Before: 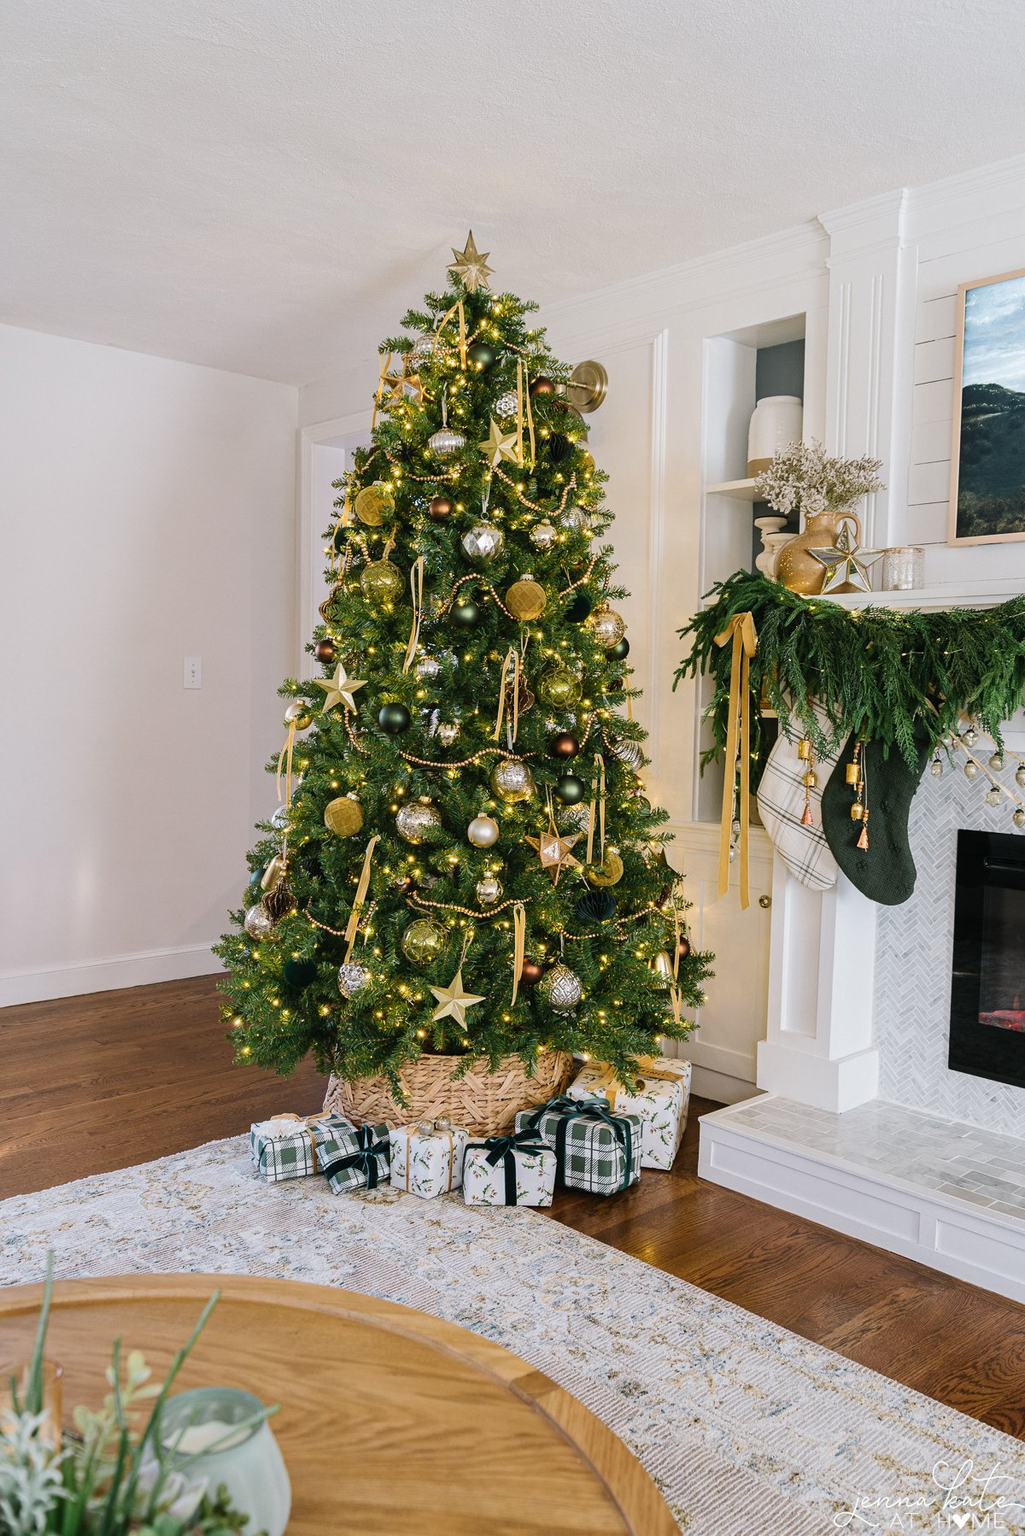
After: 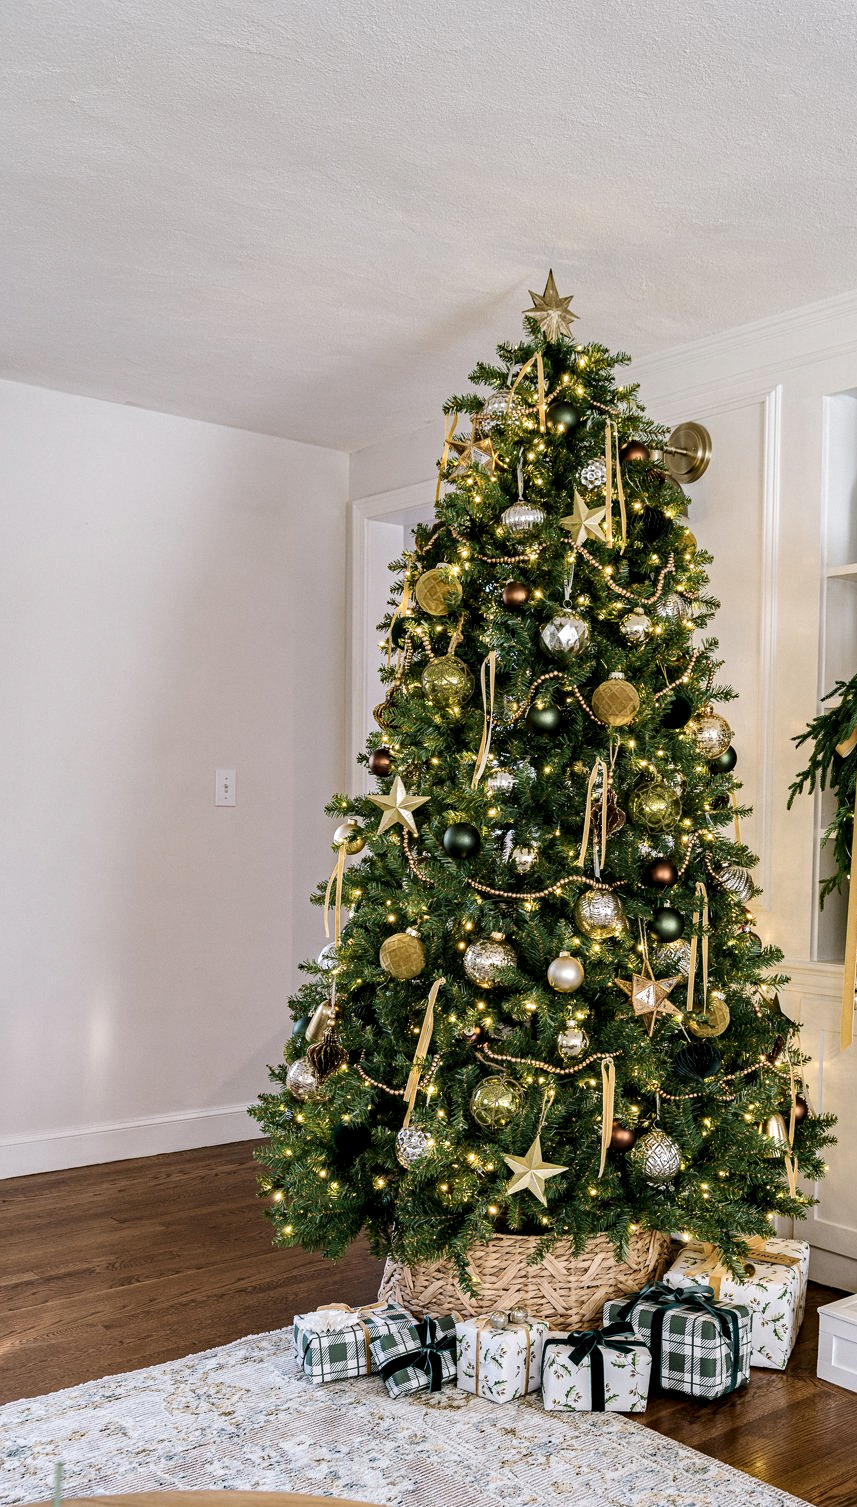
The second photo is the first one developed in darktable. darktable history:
contrast brightness saturation: saturation -0.162
crop: right 28.531%, bottom 16.176%
local contrast: detail 135%, midtone range 0.746
haze removal: compatibility mode true, adaptive false
